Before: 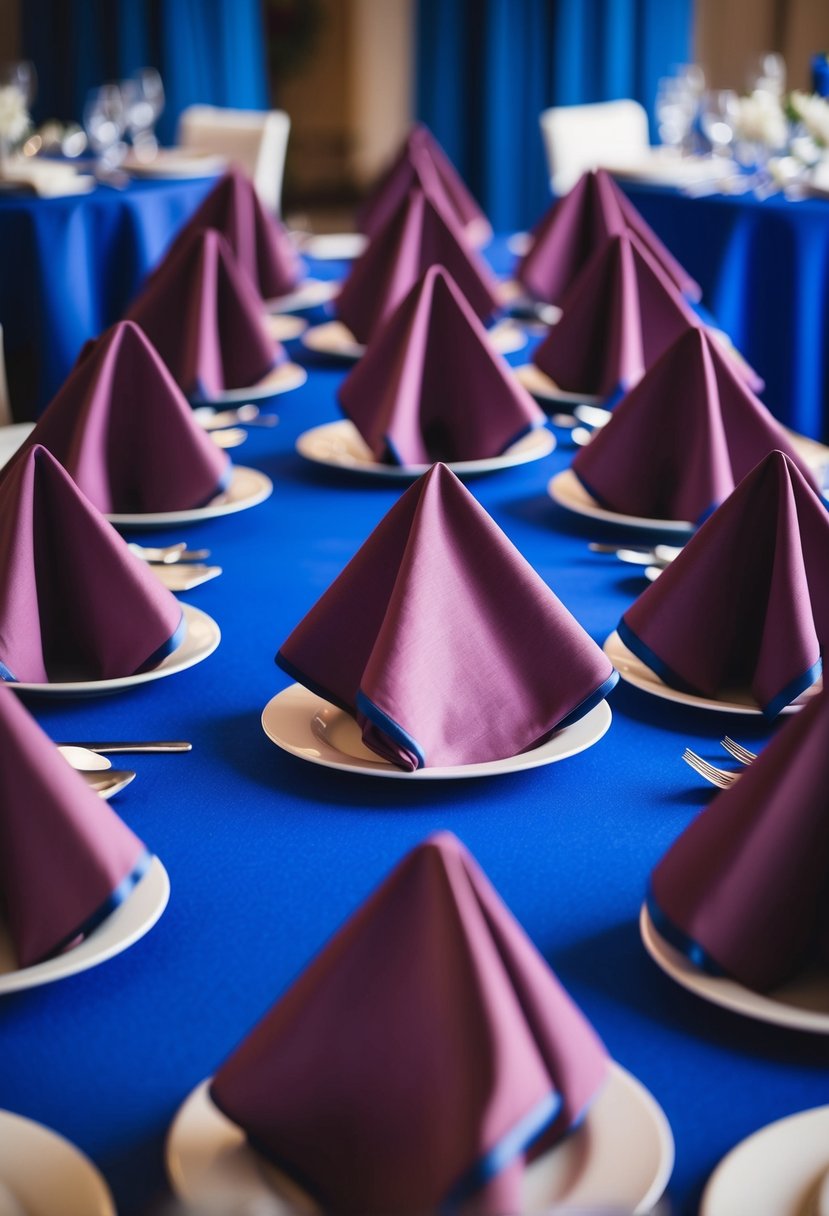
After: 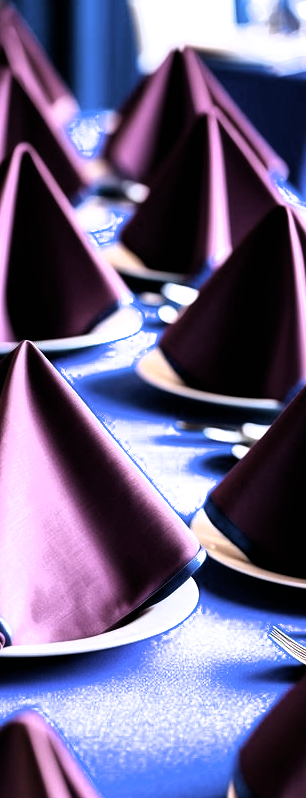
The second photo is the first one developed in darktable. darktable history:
crop and rotate: left 49.936%, top 10.094%, right 13.136%, bottom 24.256%
filmic rgb: black relative exposure -8.2 EV, white relative exposure 2.2 EV, threshold 3 EV, hardness 7.11, latitude 85.74%, contrast 1.696, highlights saturation mix -4%, shadows ↔ highlights balance -2.69%, color science v5 (2021), contrast in shadows safe, contrast in highlights safe, enable highlight reconstruction true
white balance: red 0.984, blue 1.059
